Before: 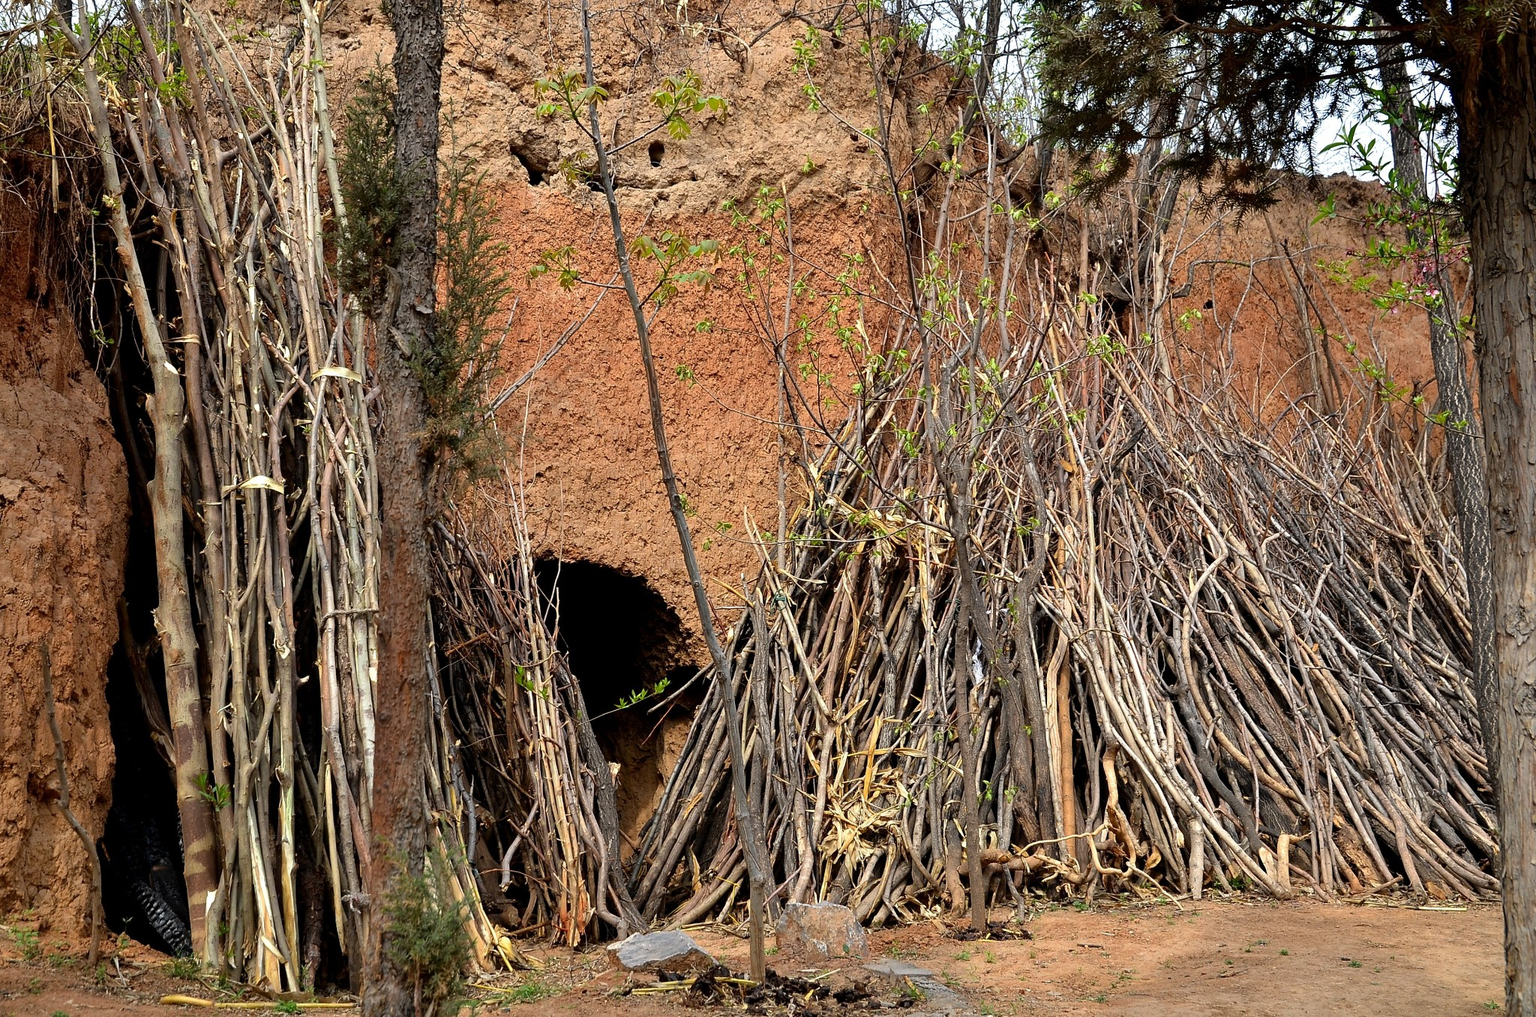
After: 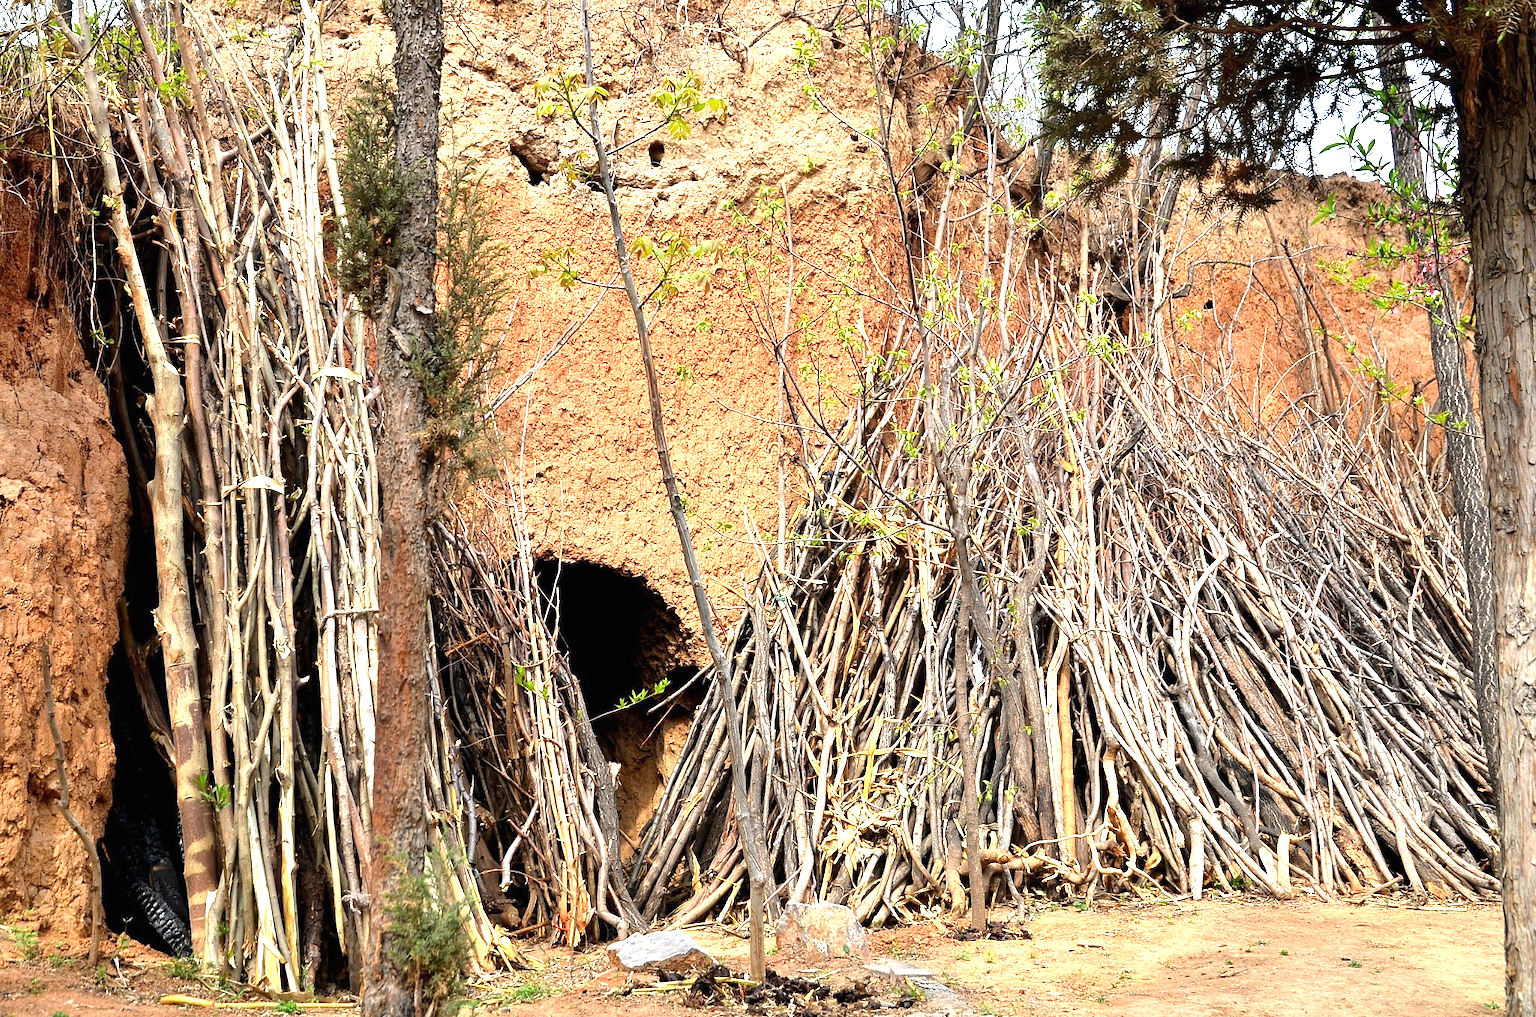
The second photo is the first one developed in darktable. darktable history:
exposure: black level correction 0, exposure 1.384 EV, compensate highlight preservation false
